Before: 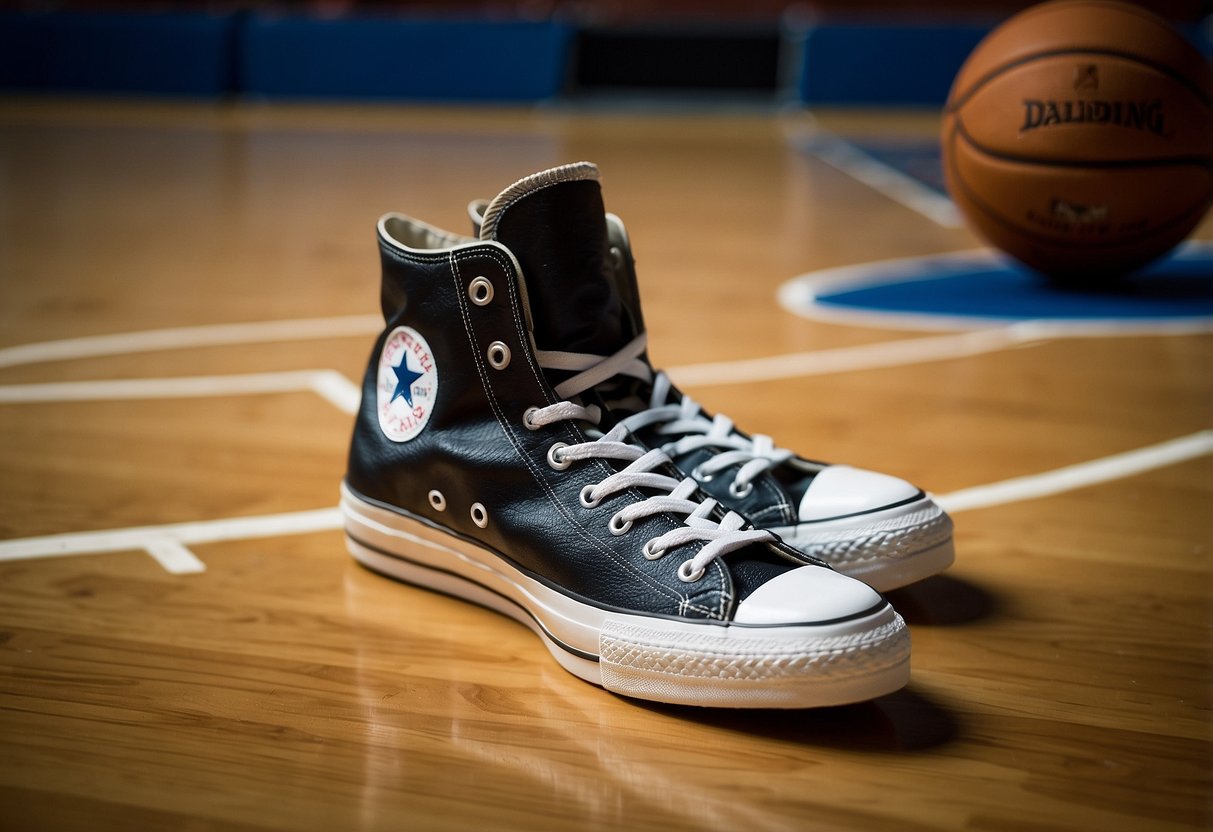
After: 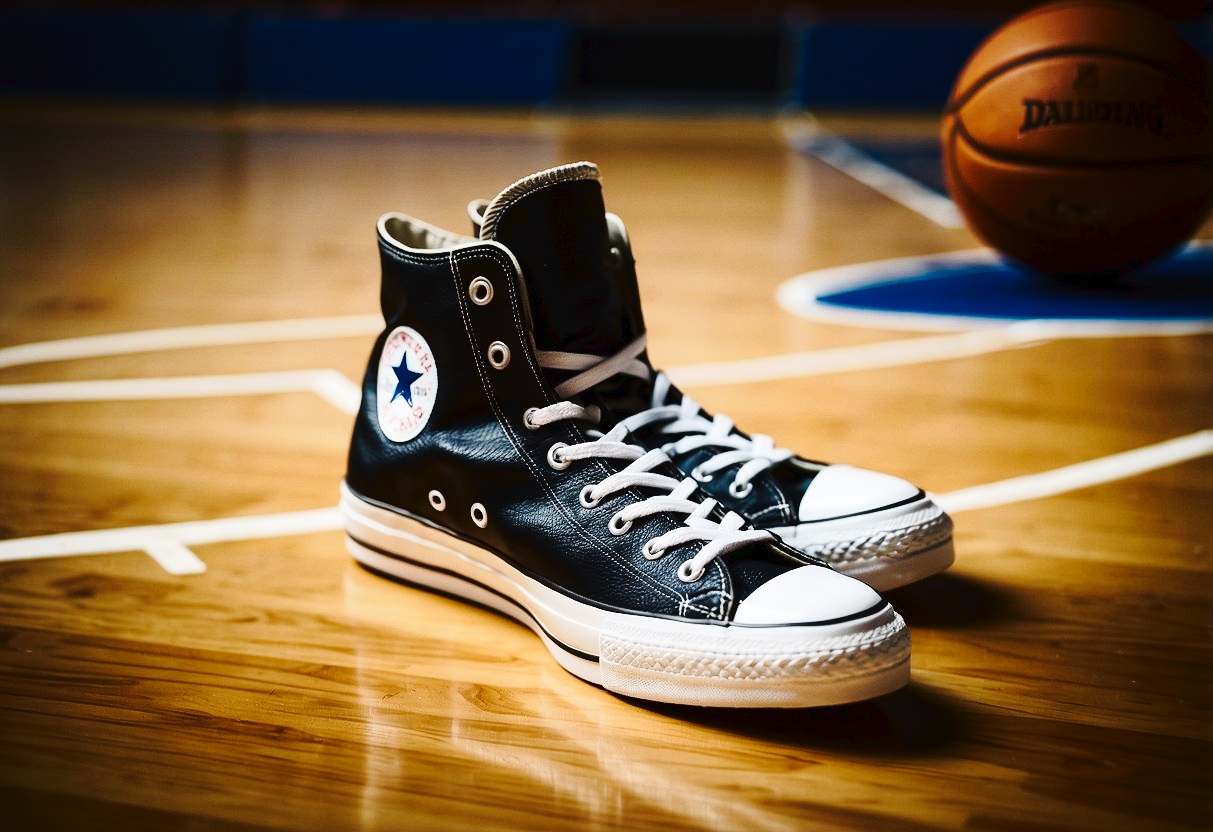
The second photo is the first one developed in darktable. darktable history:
contrast brightness saturation: contrast 0.28
tone curve: curves: ch0 [(0, 0) (0.003, 0.023) (0.011, 0.029) (0.025, 0.037) (0.044, 0.047) (0.069, 0.057) (0.1, 0.075) (0.136, 0.103) (0.177, 0.145) (0.224, 0.193) (0.277, 0.266) (0.335, 0.362) (0.399, 0.473) (0.468, 0.569) (0.543, 0.655) (0.623, 0.73) (0.709, 0.804) (0.801, 0.874) (0.898, 0.924) (1, 1)], preserve colors none
